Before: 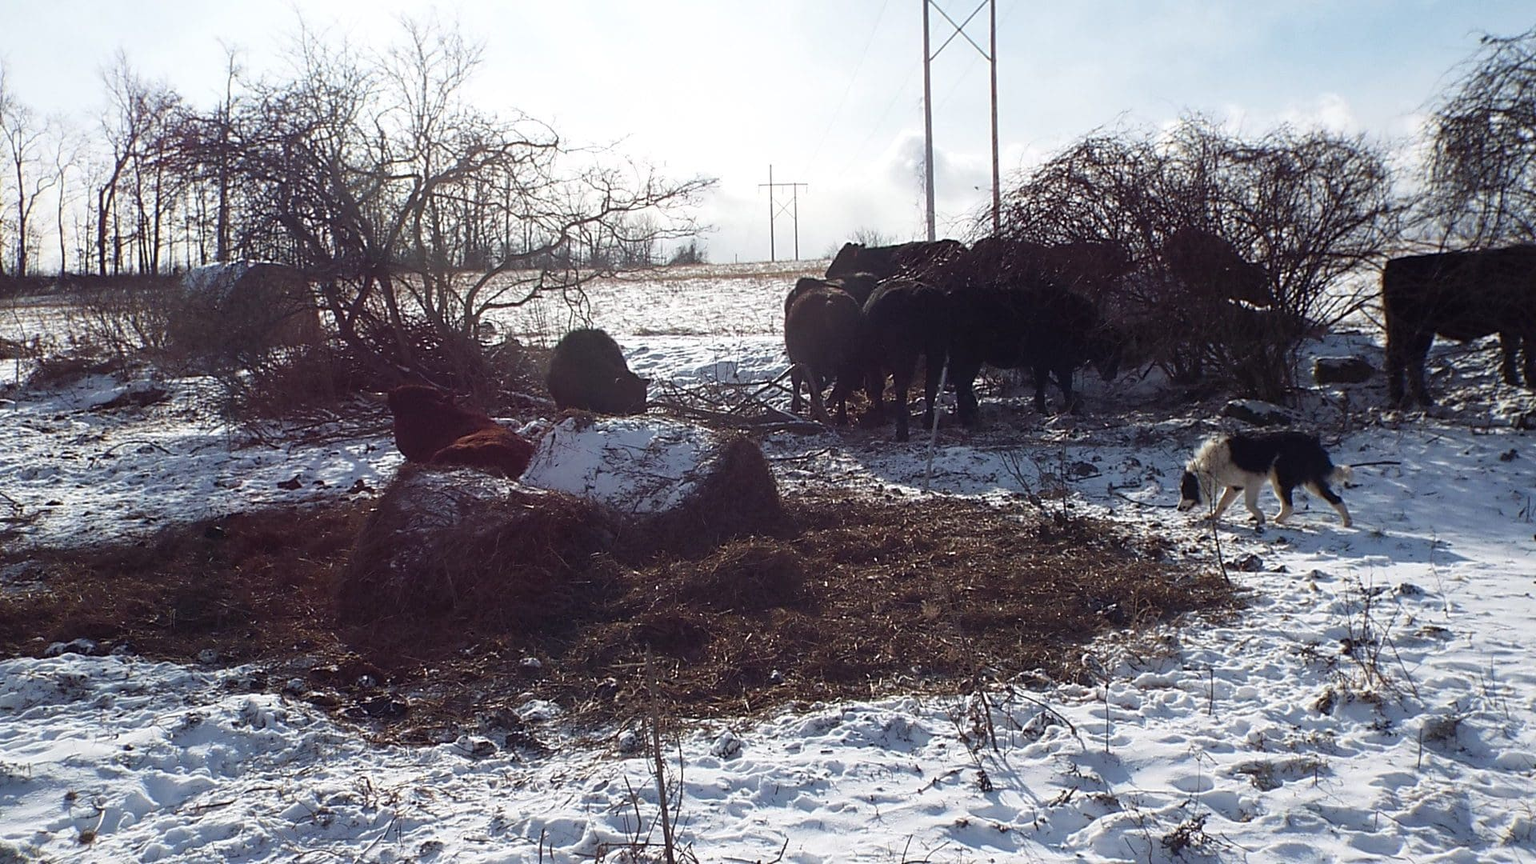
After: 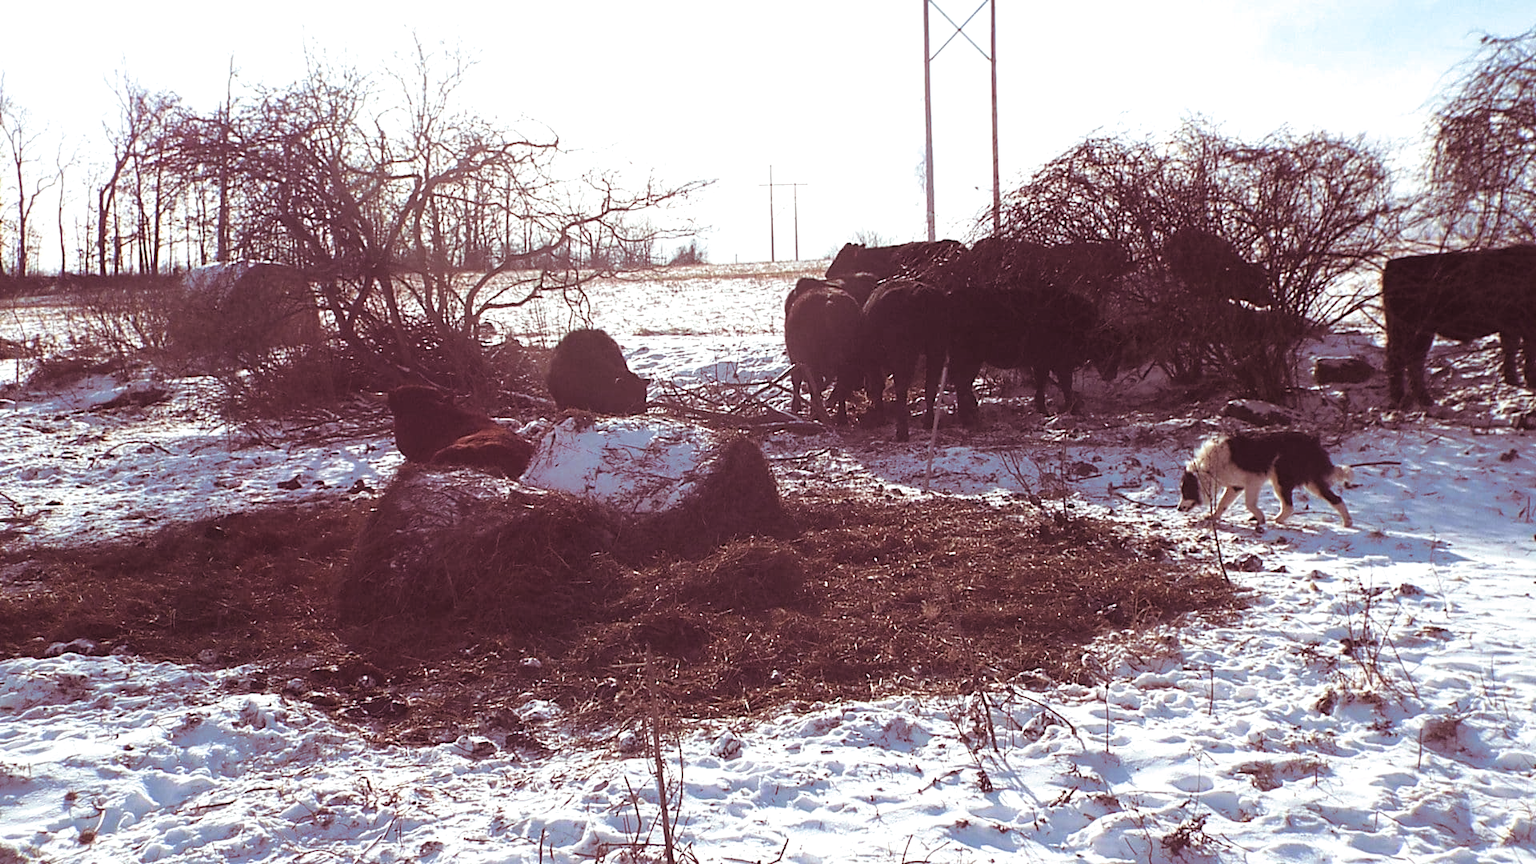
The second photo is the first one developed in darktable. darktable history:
color correction: highlights a* 3.22, highlights b* 1.93, saturation 1.19
split-toning: highlights › hue 180°
contrast brightness saturation: contrast -0.1, saturation -0.1
exposure: black level correction 0, exposure 0.7 EV, compensate highlight preservation false
